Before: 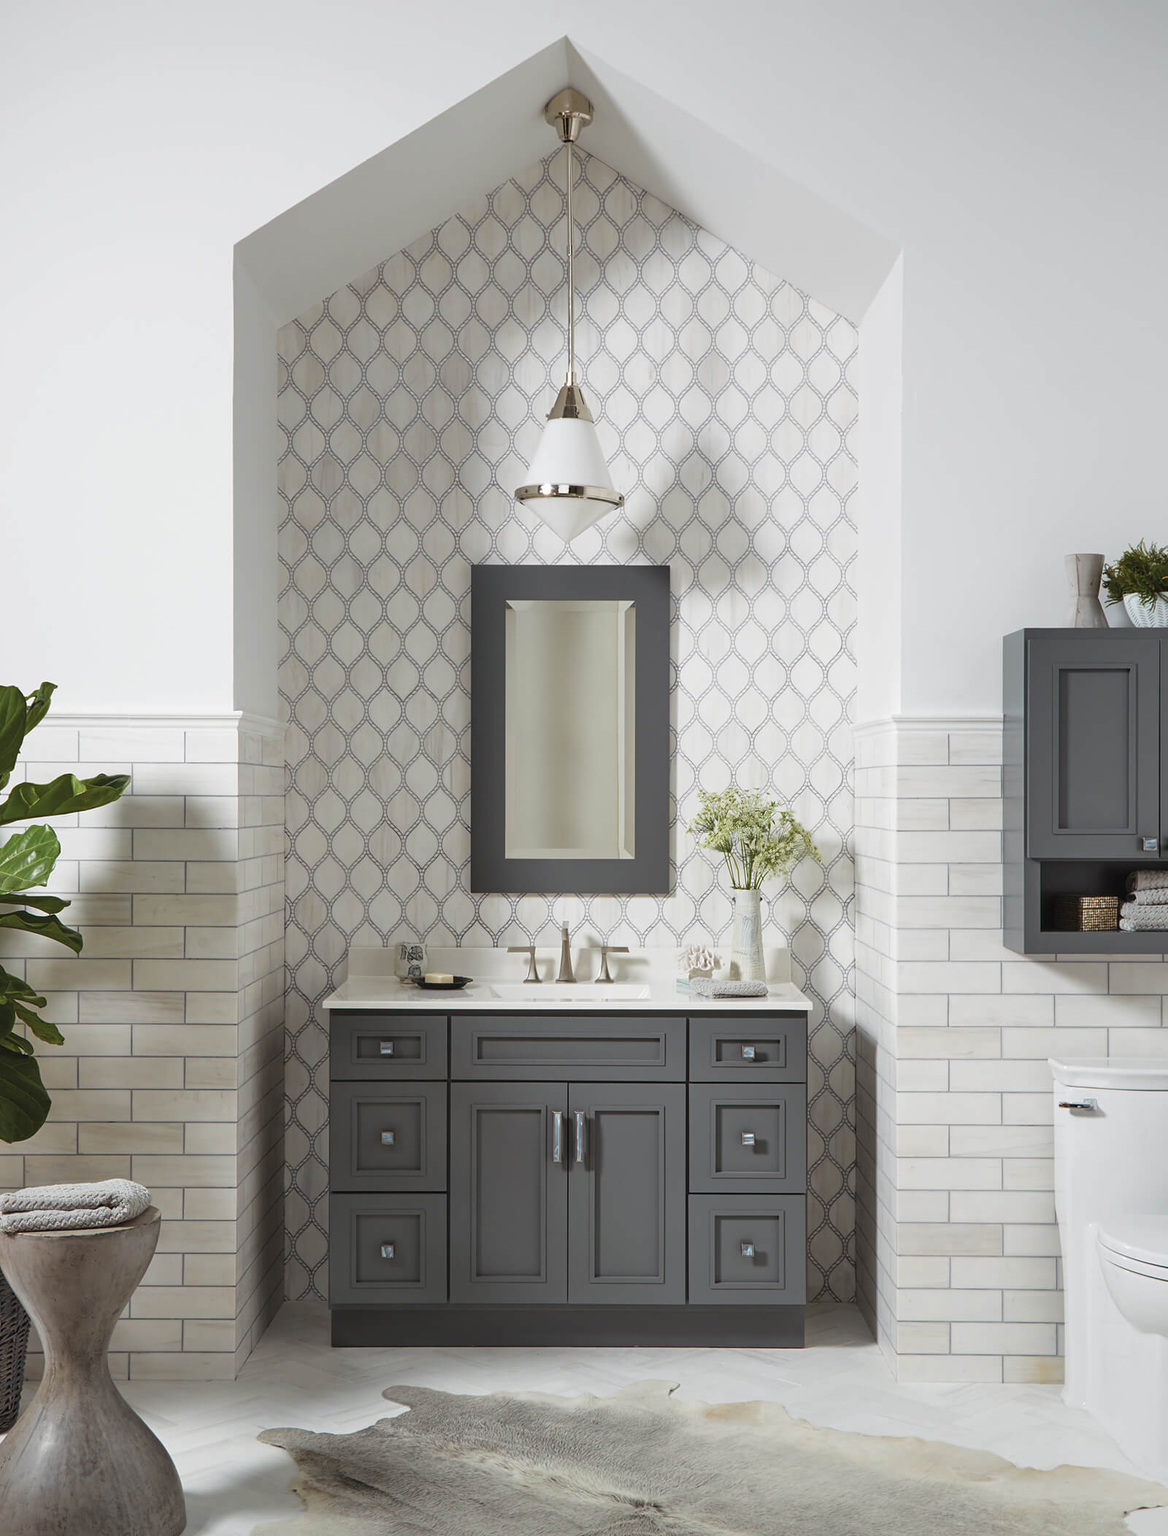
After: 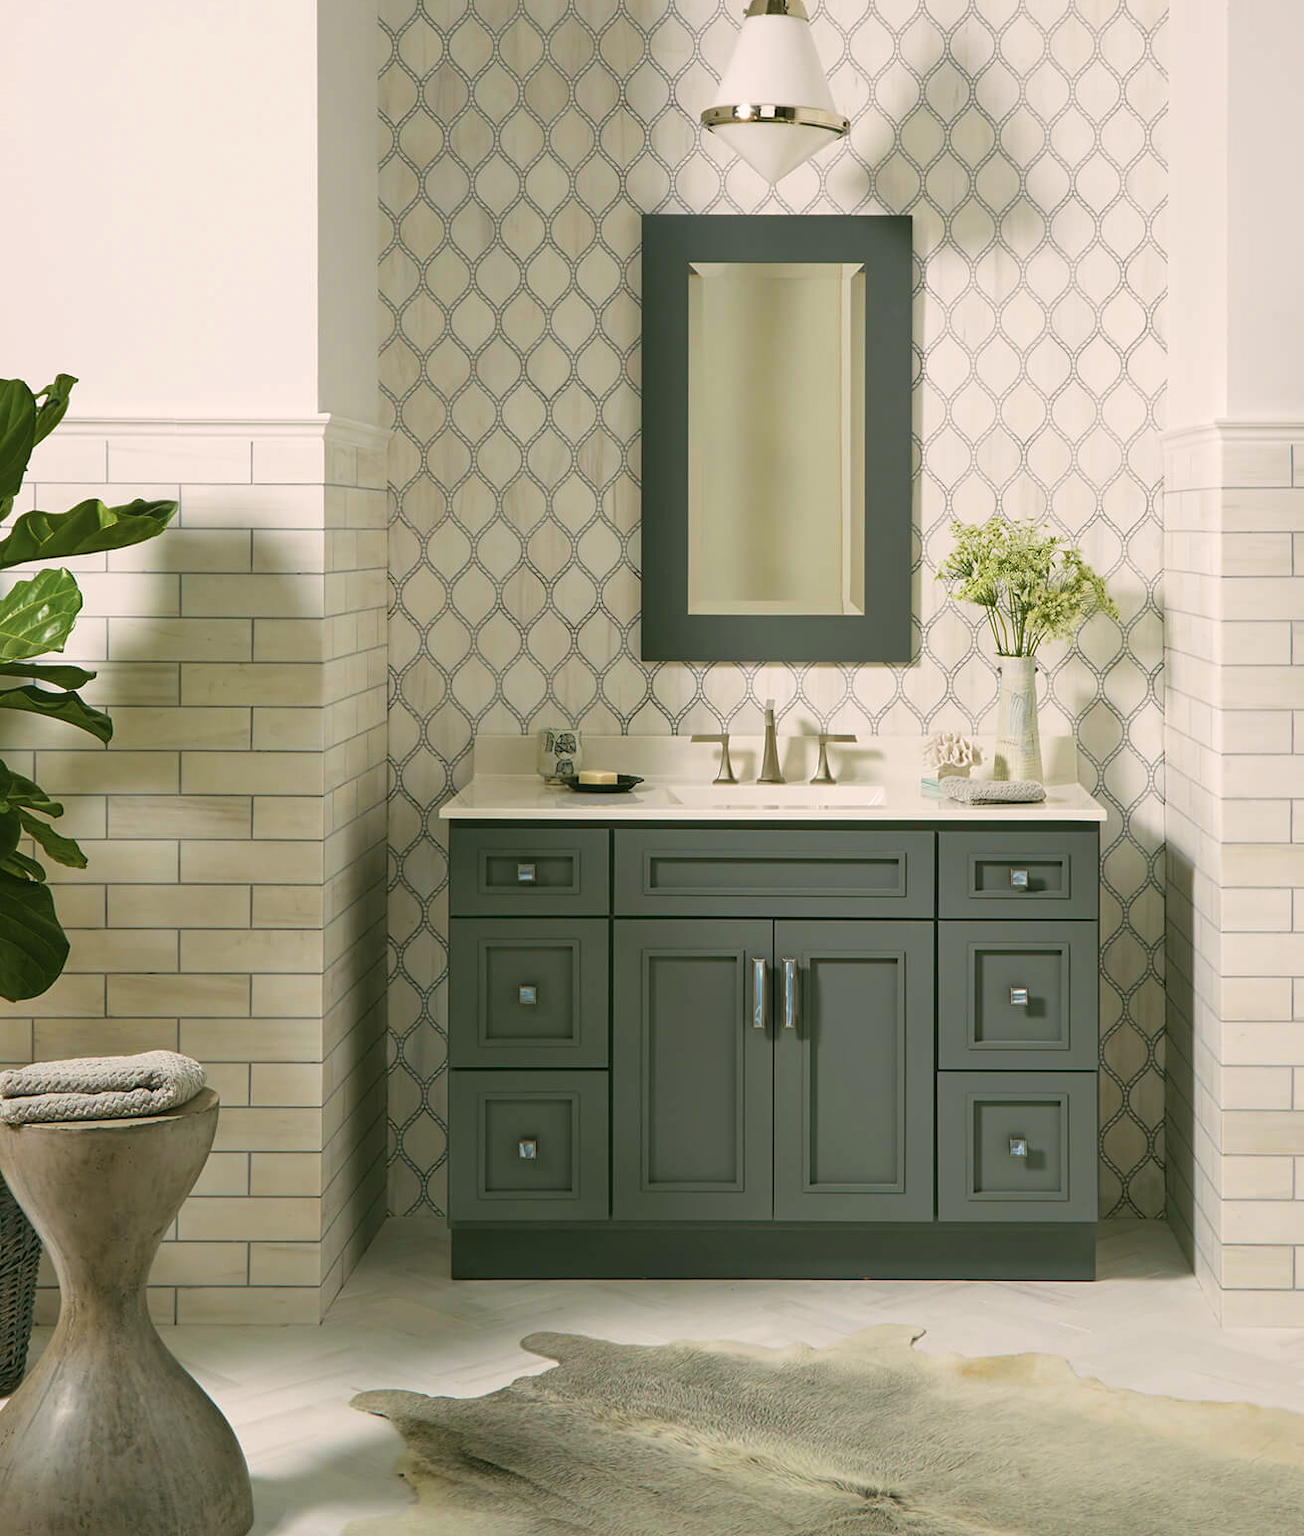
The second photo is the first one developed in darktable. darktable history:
color correction: highlights a* 4.02, highlights b* 4.98, shadows a* -7.55, shadows b* 4.98
tone equalizer: on, module defaults
velvia: strength 45%
crop: top 26.531%, right 17.959%
